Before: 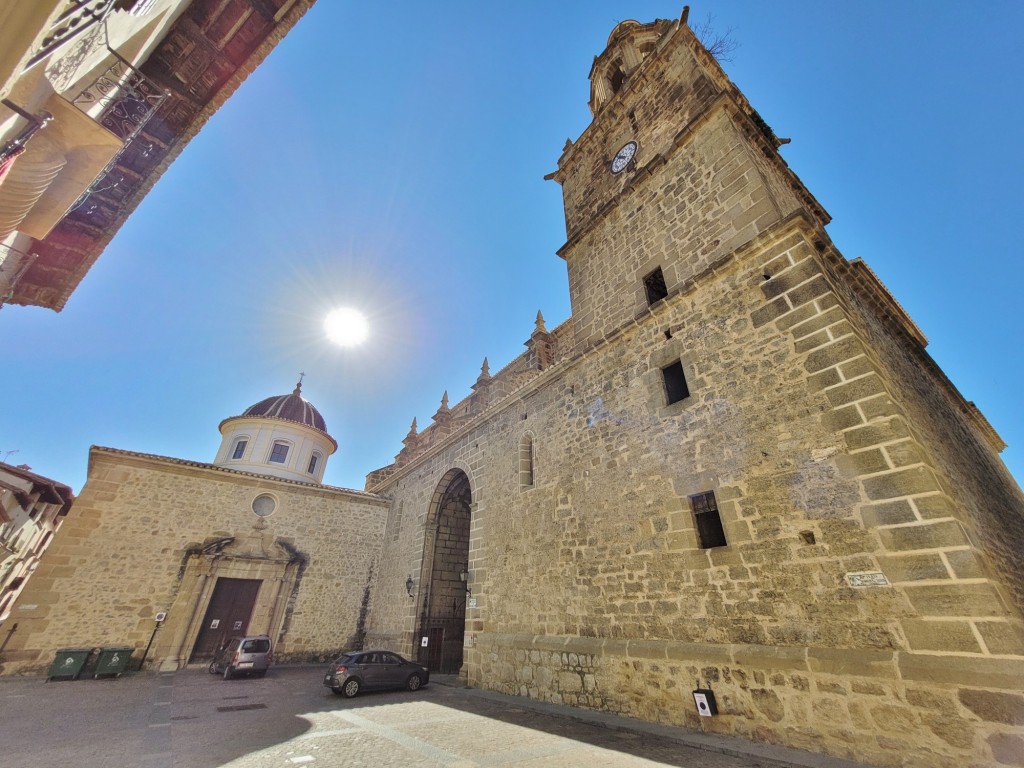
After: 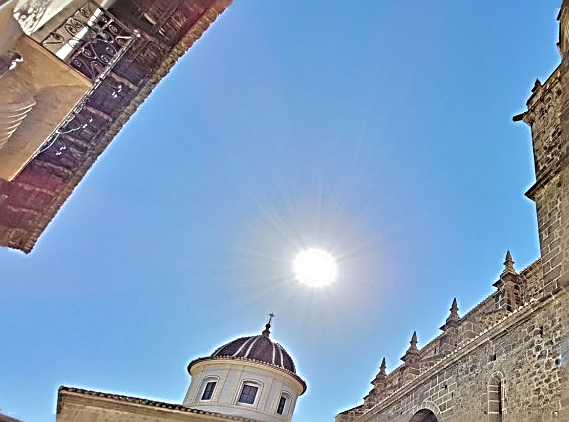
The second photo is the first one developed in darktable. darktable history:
crop and rotate: left 3.064%, top 7.709%, right 41.365%, bottom 37.333%
sharpen: radius 3.164, amount 1.714
